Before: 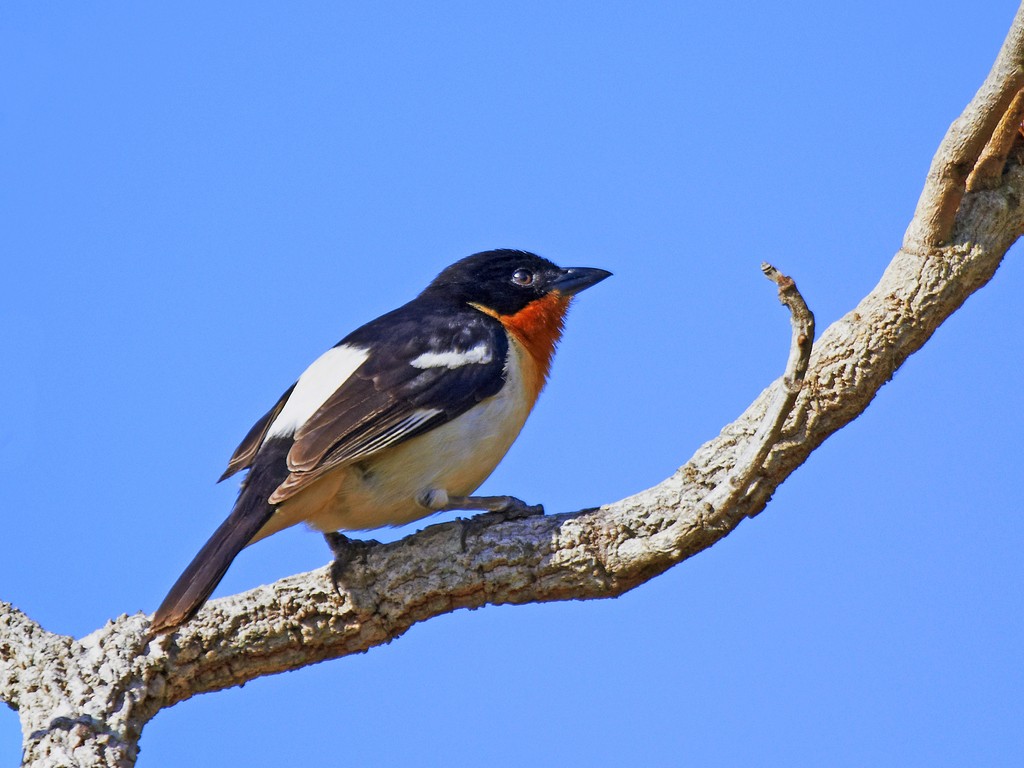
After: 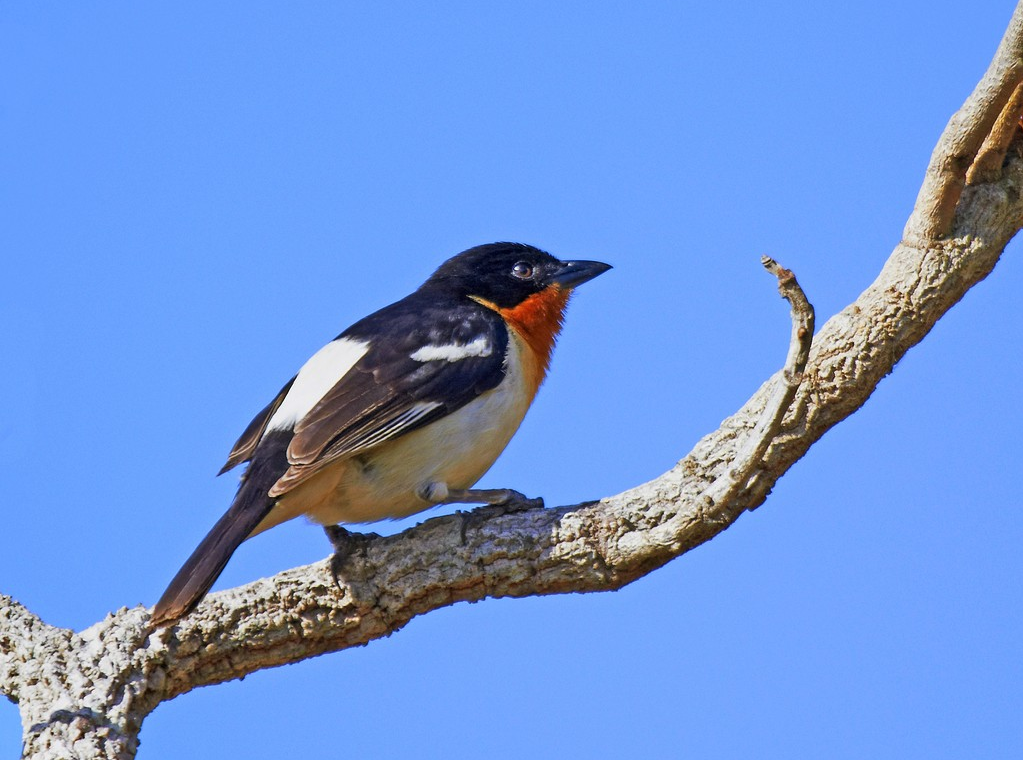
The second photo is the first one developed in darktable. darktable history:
crop: top 1.019%, right 0.06%
